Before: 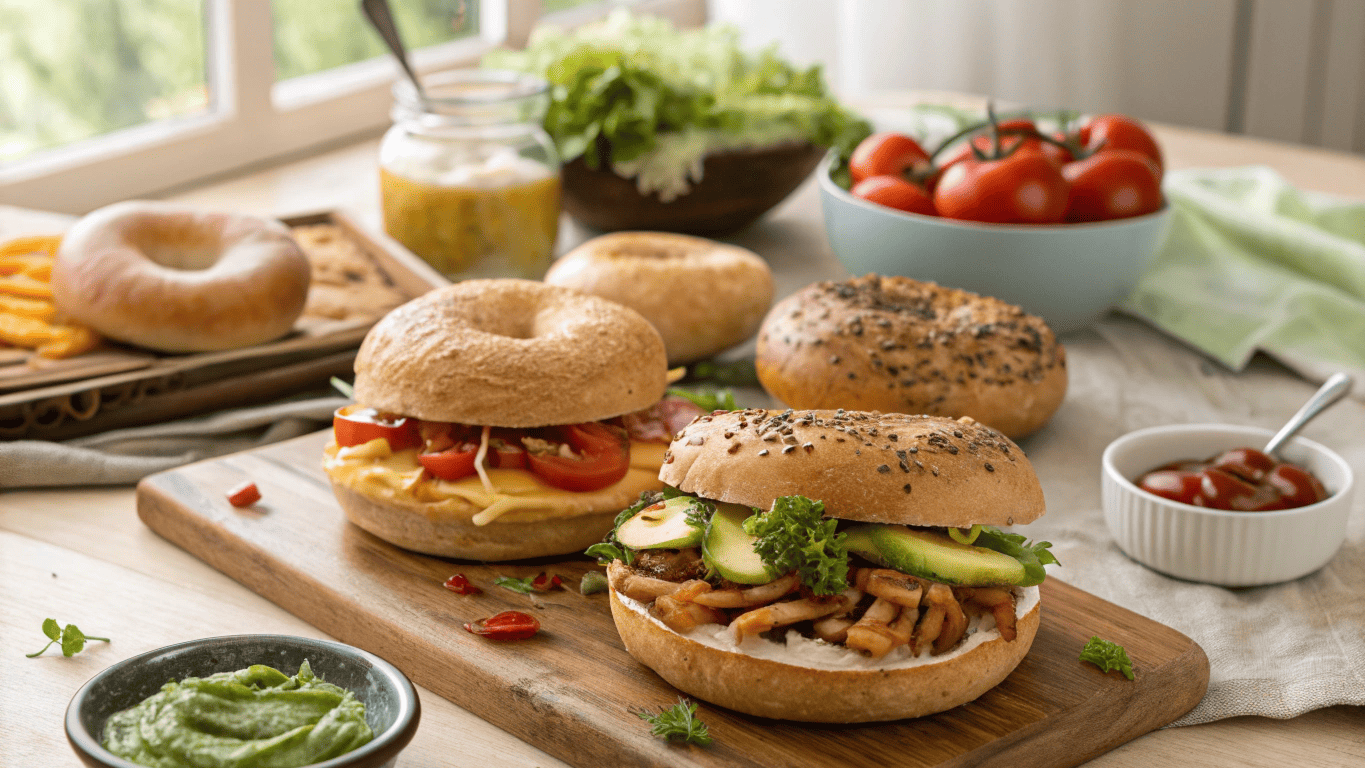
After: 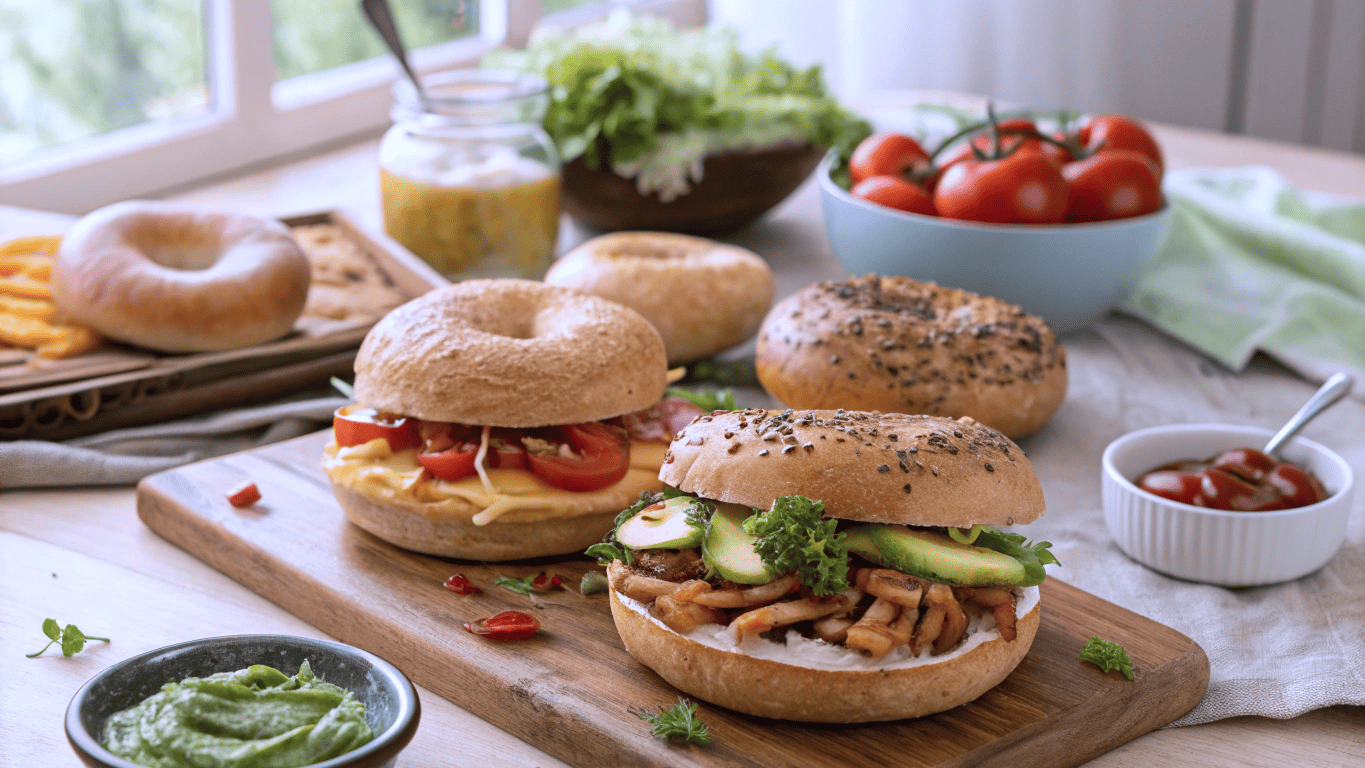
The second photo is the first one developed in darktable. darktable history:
color calibration: gray › normalize channels true, illuminant as shot in camera, x 0.379, y 0.396, temperature 4134.69 K, gamut compression 0.02
tone equalizer: edges refinement/feathering 500, mask exposure compensation -1.57 EV, preserve details no
